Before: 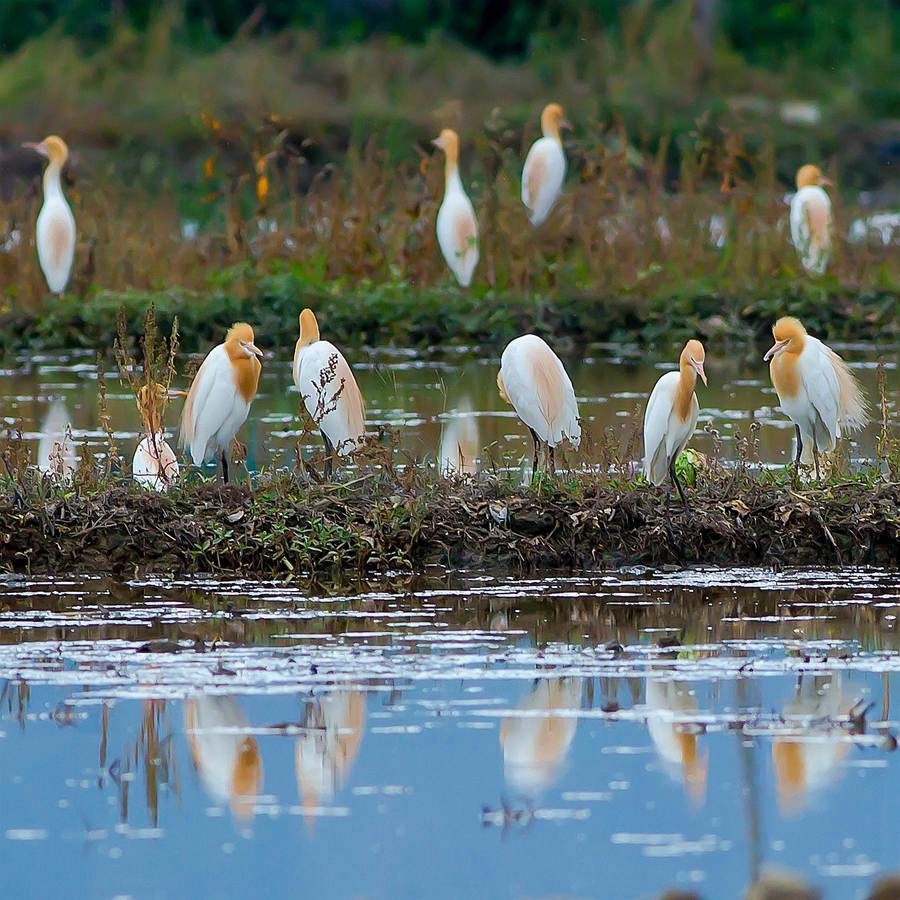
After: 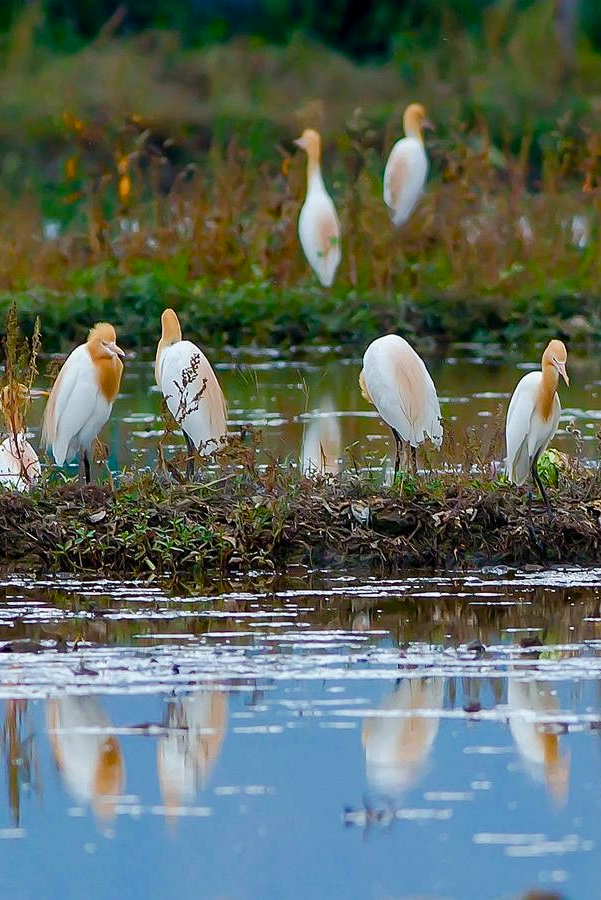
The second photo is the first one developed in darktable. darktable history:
crop: left 15.392%, right 17.817%
color balance rgb: perceptual saturation grading › global saturation 20%, perceptual saturation grading › highlights -50.252%, perceptual saturation grading › shadows 30.244%, global vibrance 20%
